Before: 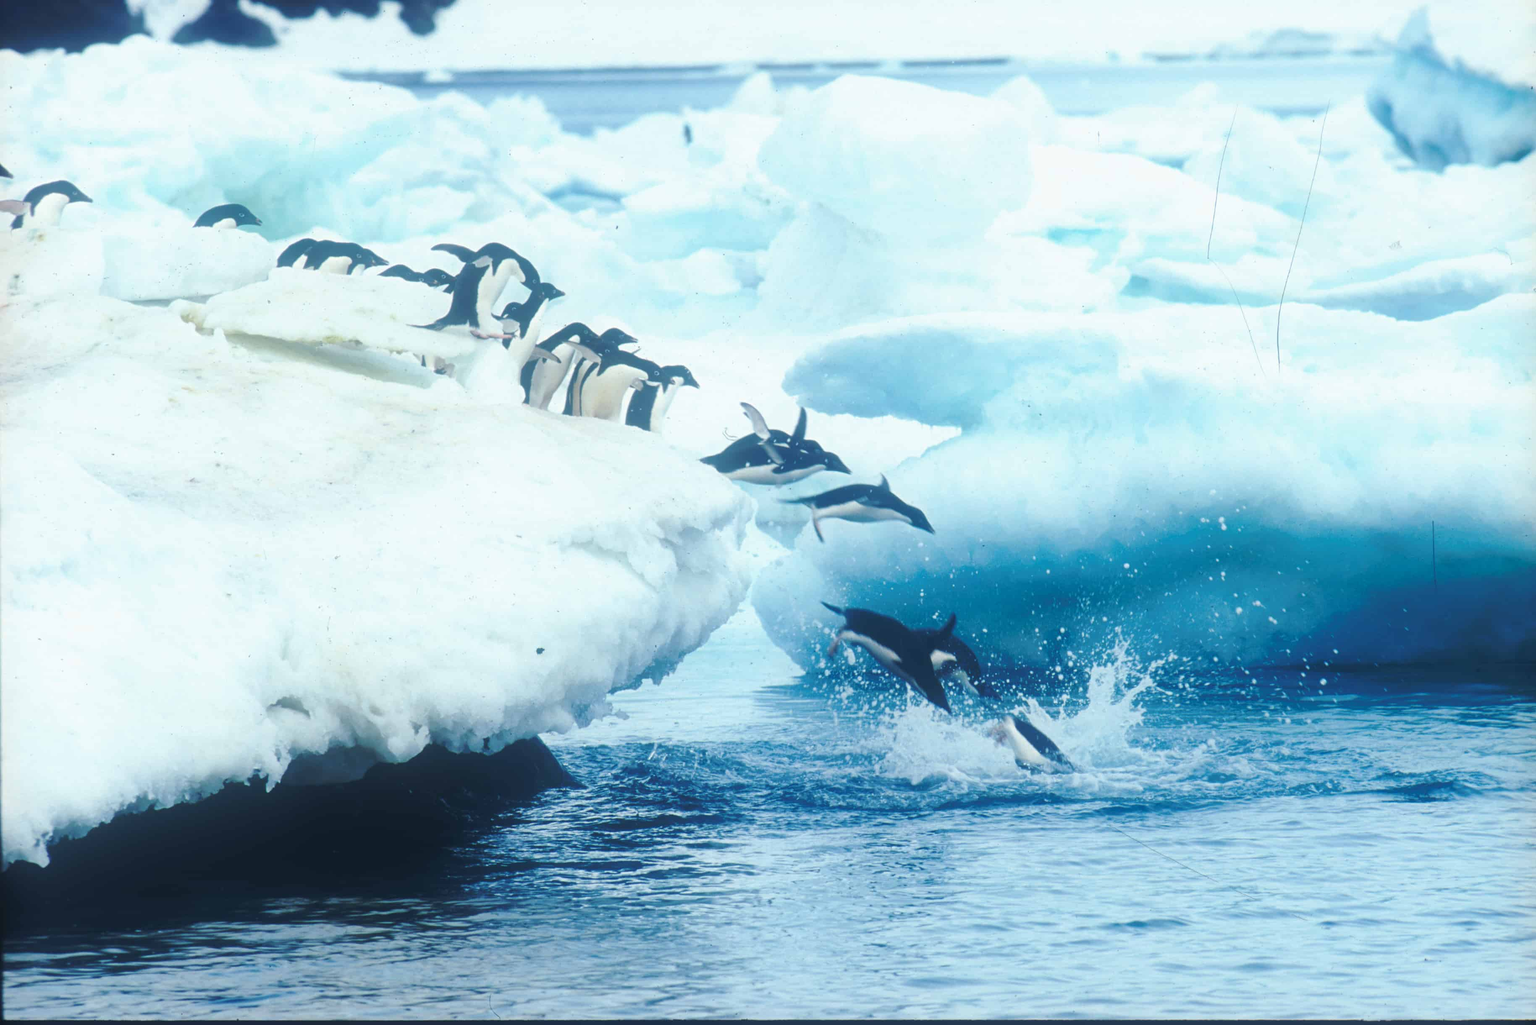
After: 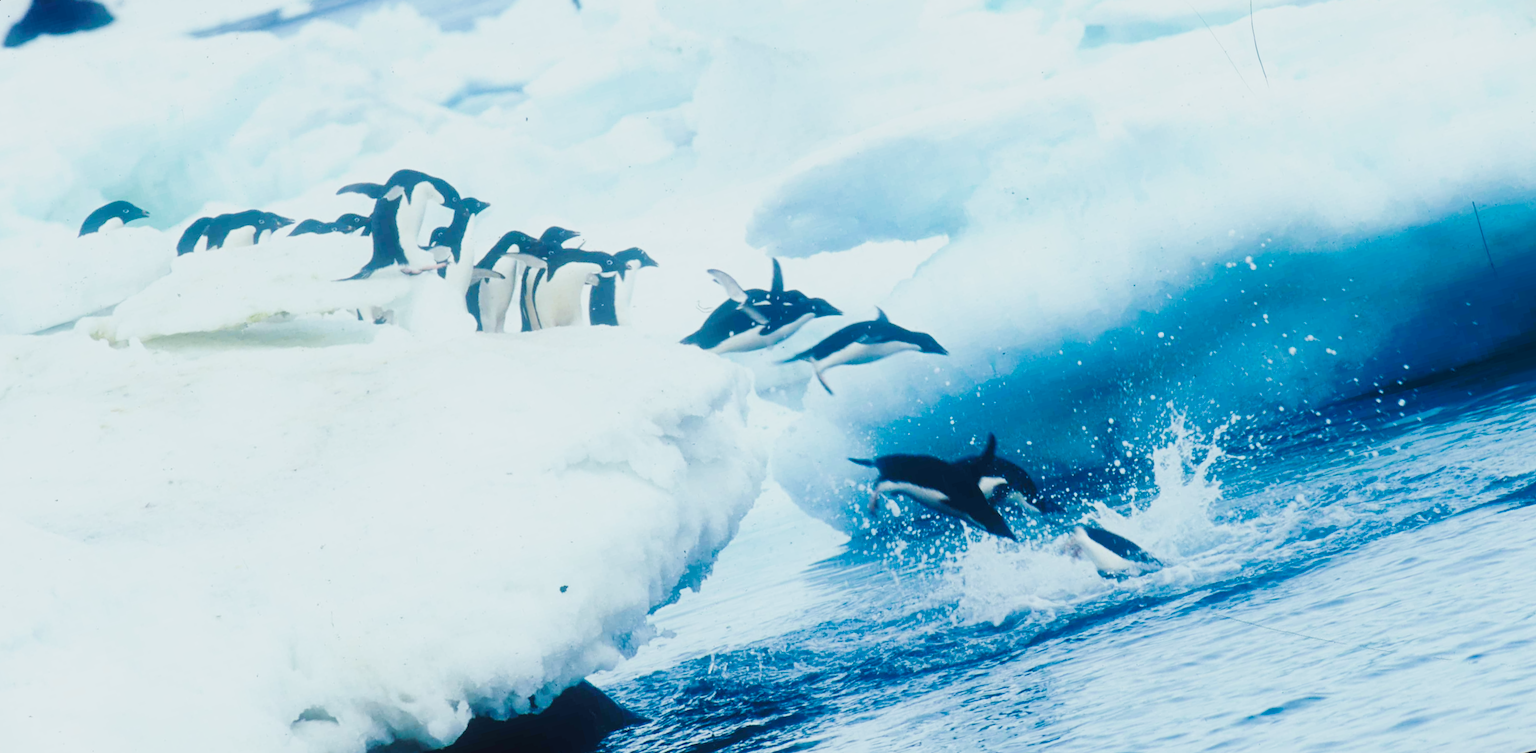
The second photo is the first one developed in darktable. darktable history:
rotate and perspective: rotation -14.8°, crop left 0.1, crop right 0.903, crop top 0.25, crop bottom 0.748
sigmoid: contrast 1.8
color correction: highlights a* -2.73, highlights b* -2.09, shadows a* 2.41, shadows b* 2.73
